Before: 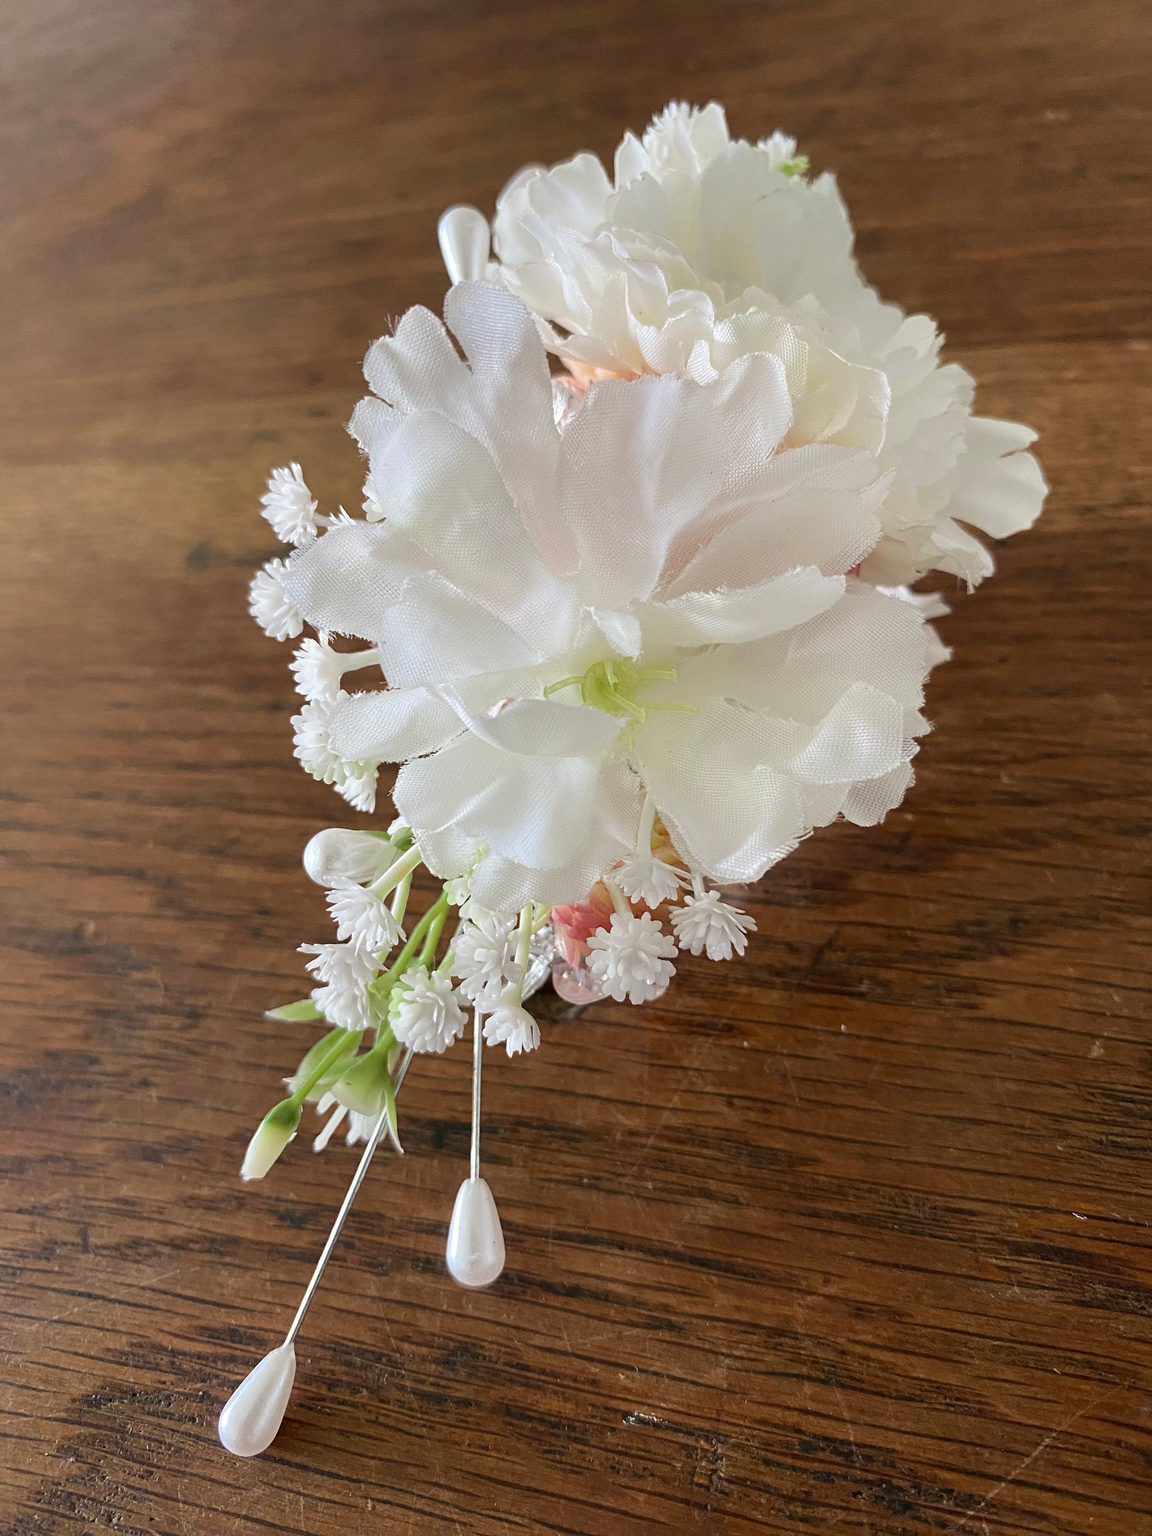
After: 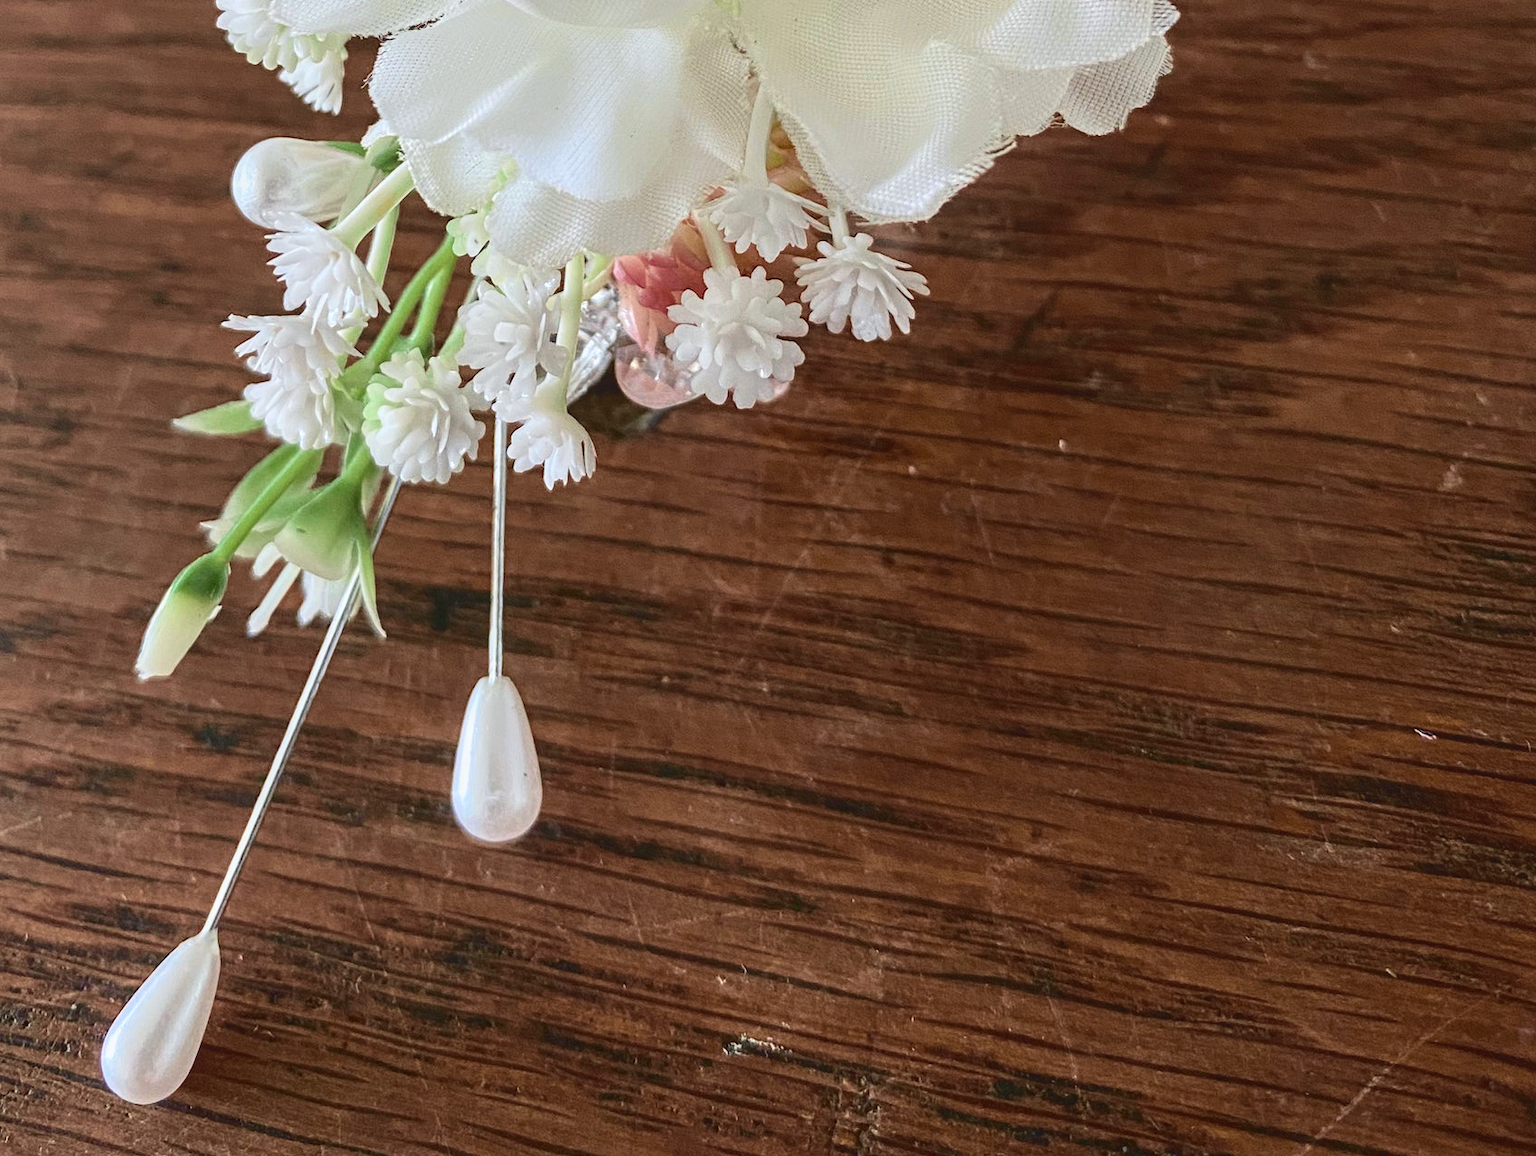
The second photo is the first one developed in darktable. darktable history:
tone curve: curves: ch0 [(0, 0.084) (0.155, 0.169) (0.46, 0.466) (0.751, 0.788) (1, 0.961)]; ch1 [(0, 0) (0.43, 0.408) (0.476, 0.469) (0.505, 0.503) (0.553, 0.563) (0.592, 0.581) (0.631, 0.625) (1, 1)]; ch2 [(0, 0) (0.505, 0.495) (0.55, 0.557) (0.583, 0.573) (1, 1)], color space Lab, independent channels, preserve colors none
local contrast: on, module defaults
crop and rotate: left 13.306%, top 48.129%, bottom 2.928%
